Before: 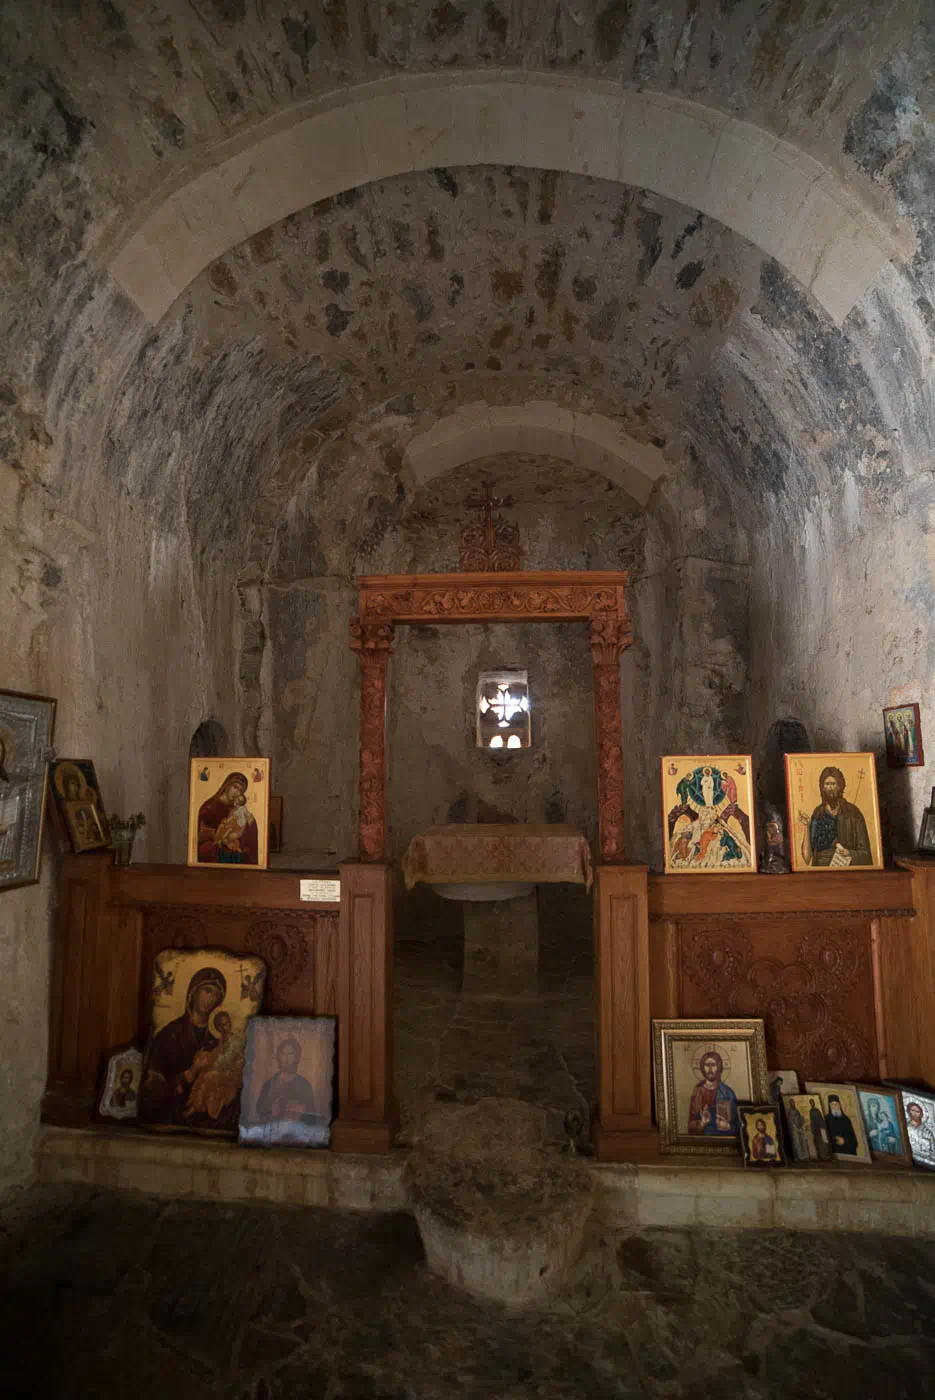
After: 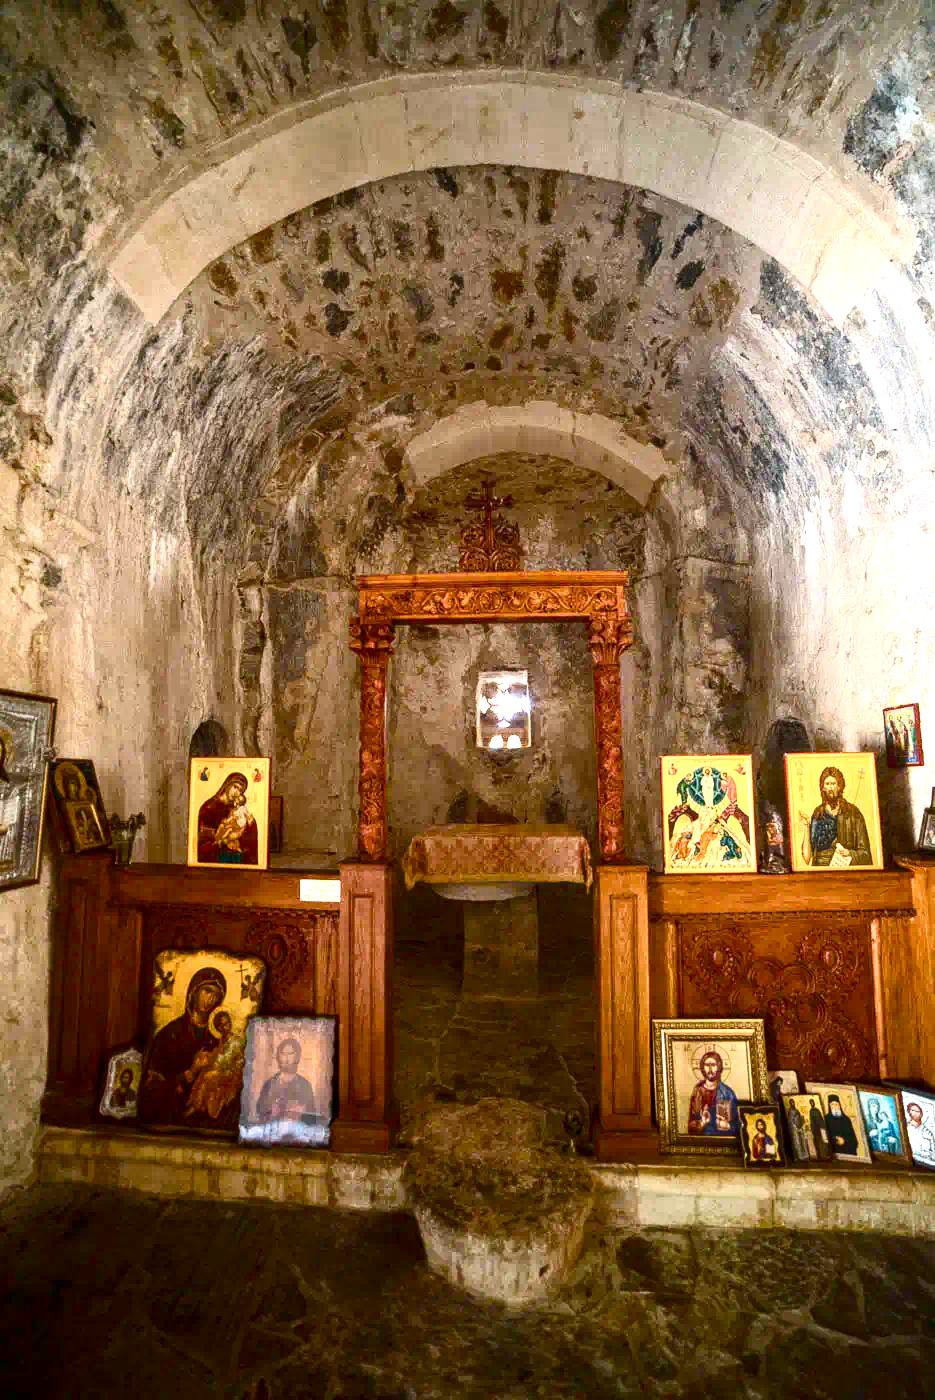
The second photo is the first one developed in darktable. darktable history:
contrast brightness saturation: contrast 0.28
color balance rgb: linear chroma grading › shadows -2.2%, linear chroma grading › highlights -15%, linear chroma grading › global chroma -10%, linear chroma grading › mid-tones -10%, perceptual saturation grading › global saturation 45%, perceptual saturation grading › highlights -50%, perceptual saturation grading › shadows 30%, perceptual brilliance grading › global brilliance 18%, global vibrance 45%
local contrast: on, module defaults
exposure: black level correction 0, exposure 1.1 EV, compensate exposure bias true, compensate highlight preservation false
